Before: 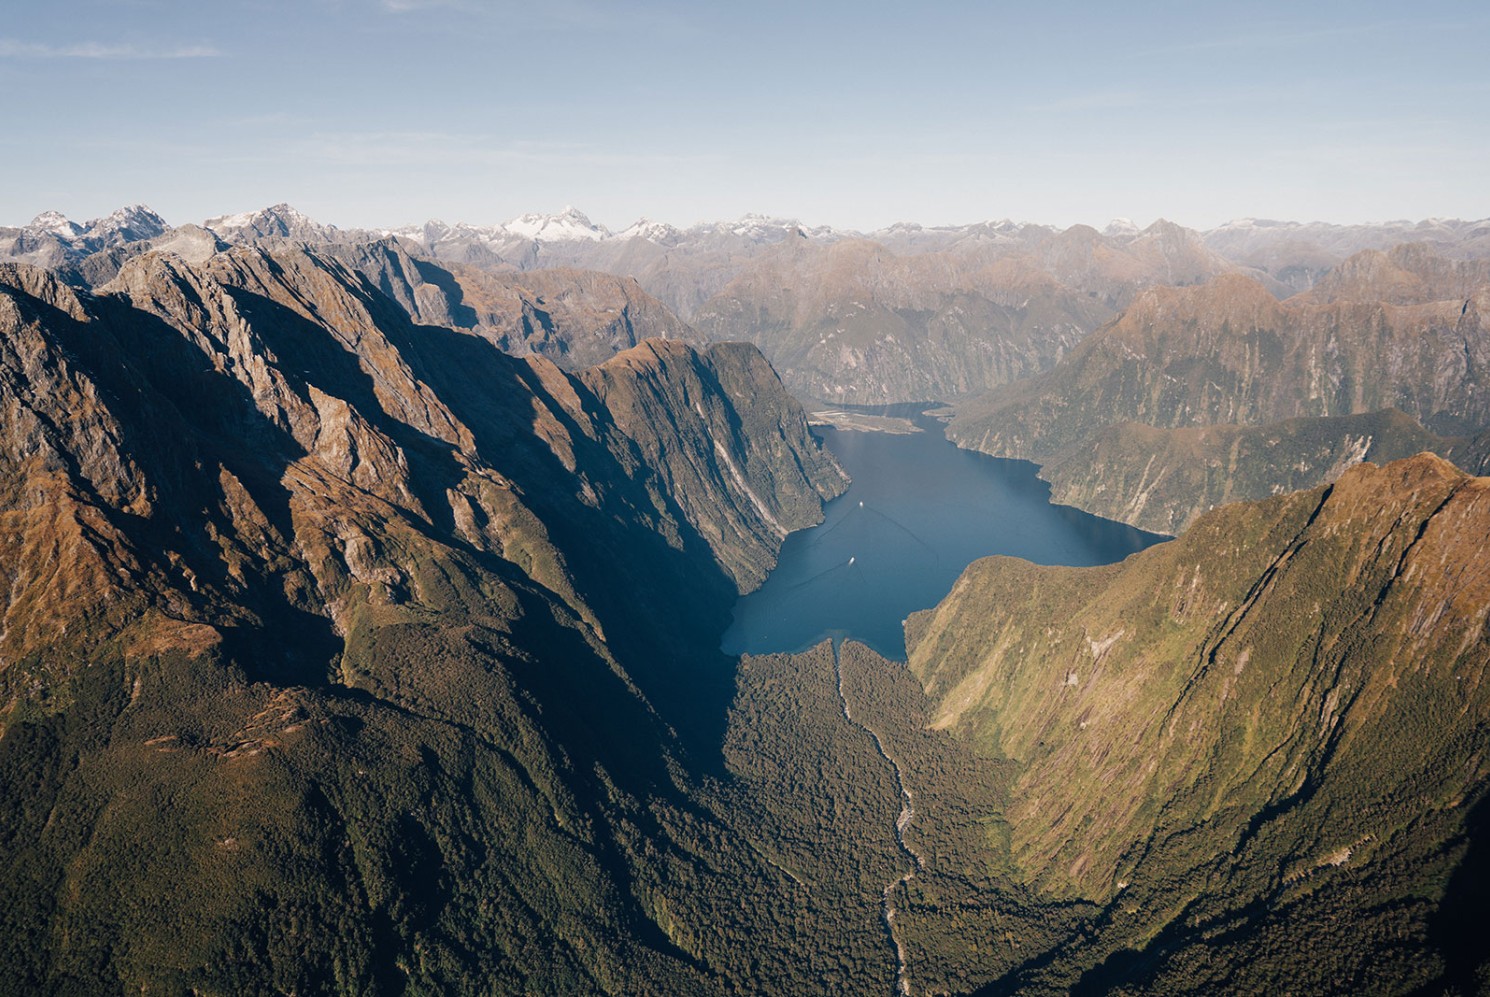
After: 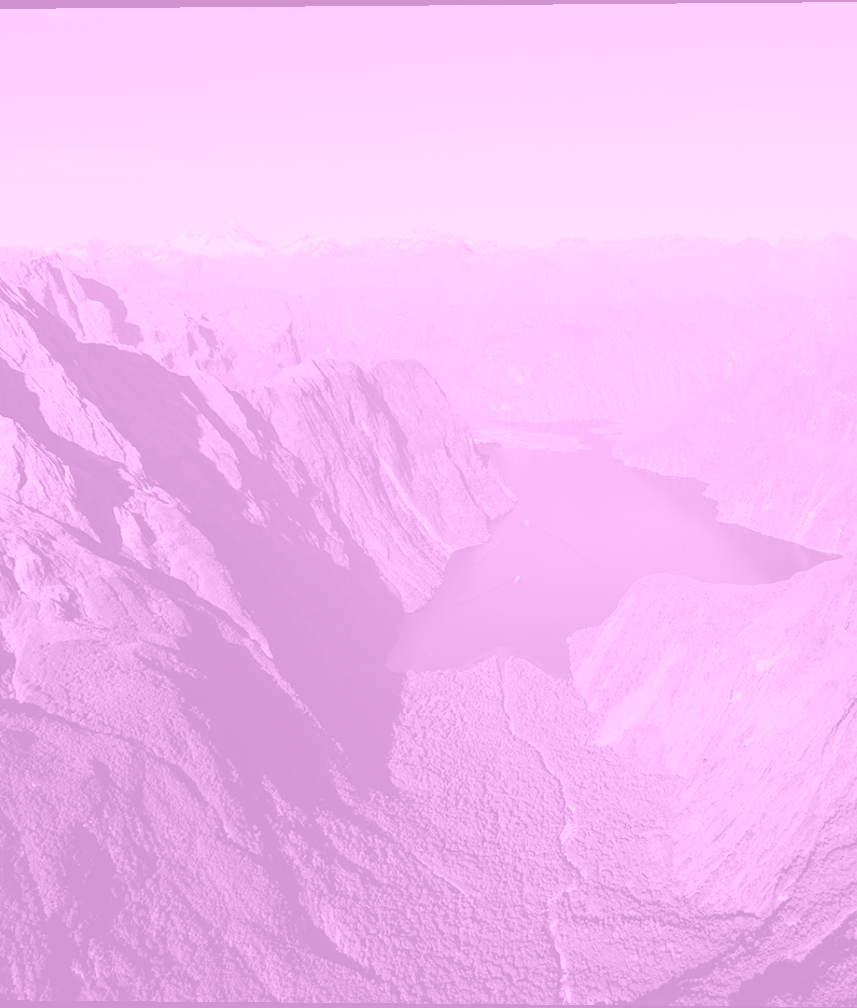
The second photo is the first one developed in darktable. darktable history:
crop and rotate: left 22.516%, right 21.234%
colorize: hue 331.2°, saturation 75%, source mix 30.28%, lightness 70.52%, version 1
rotate and perspective: lens shift (vertical) 0.048, lens shift (horizontal) -0.024, automatic cropping off
